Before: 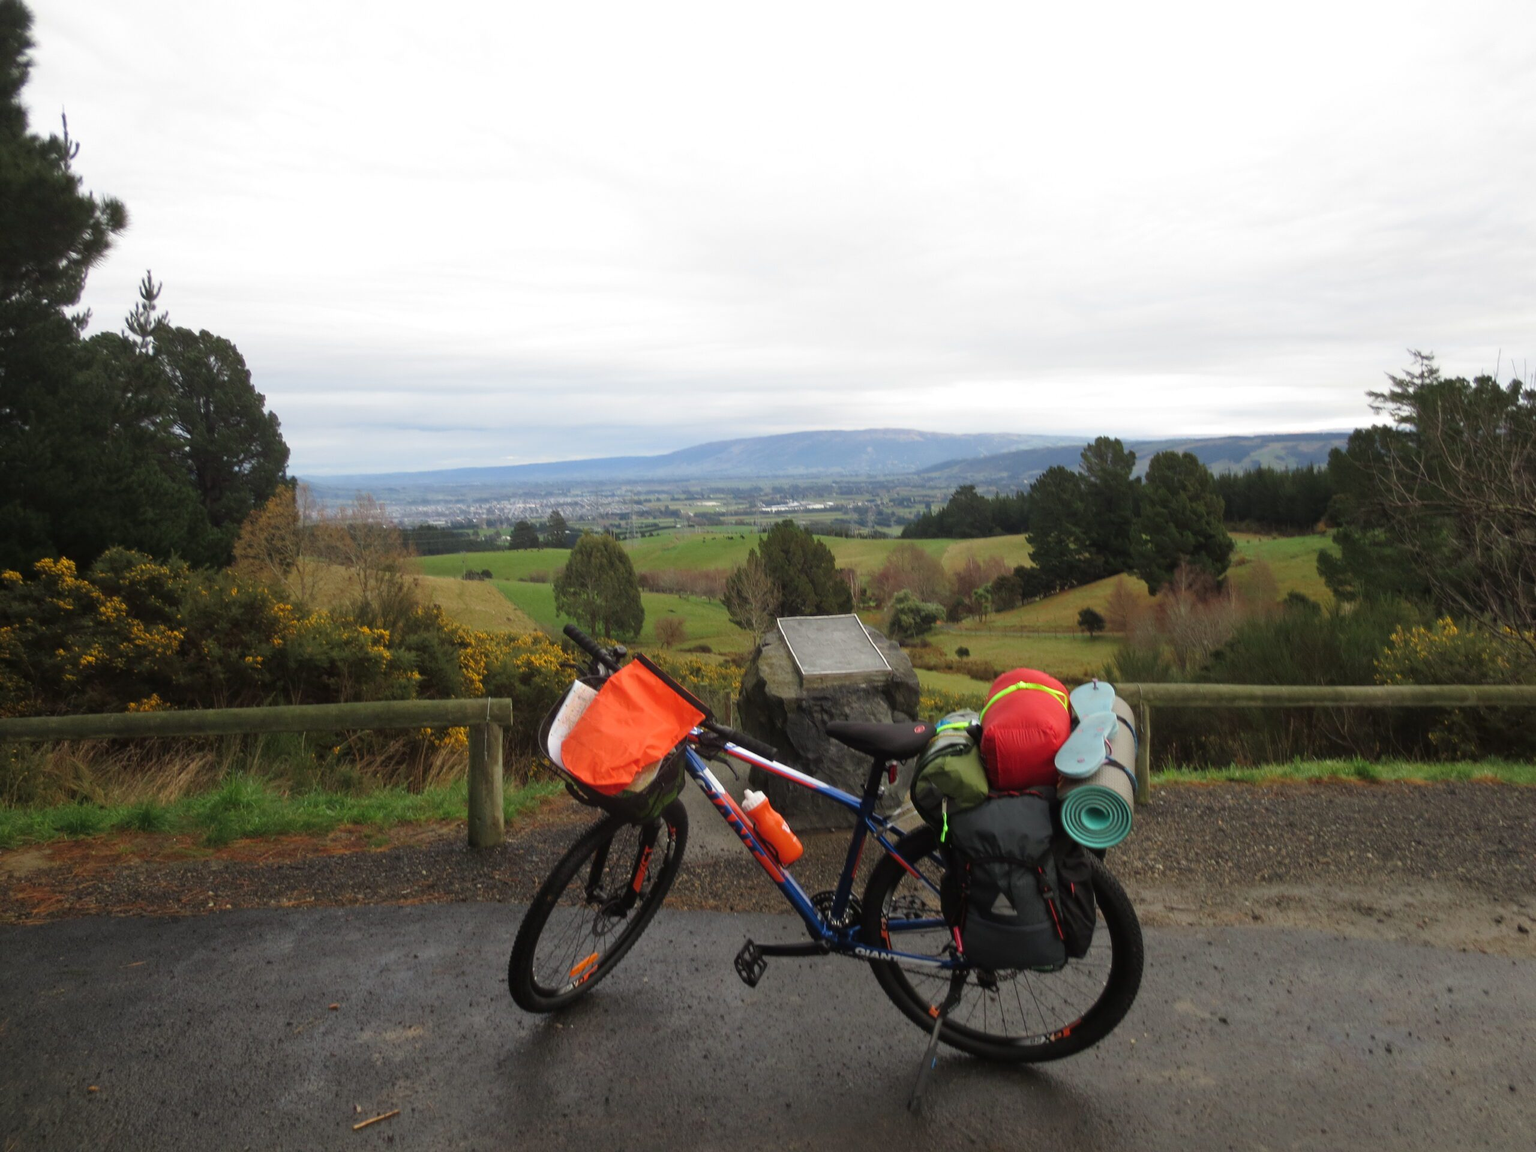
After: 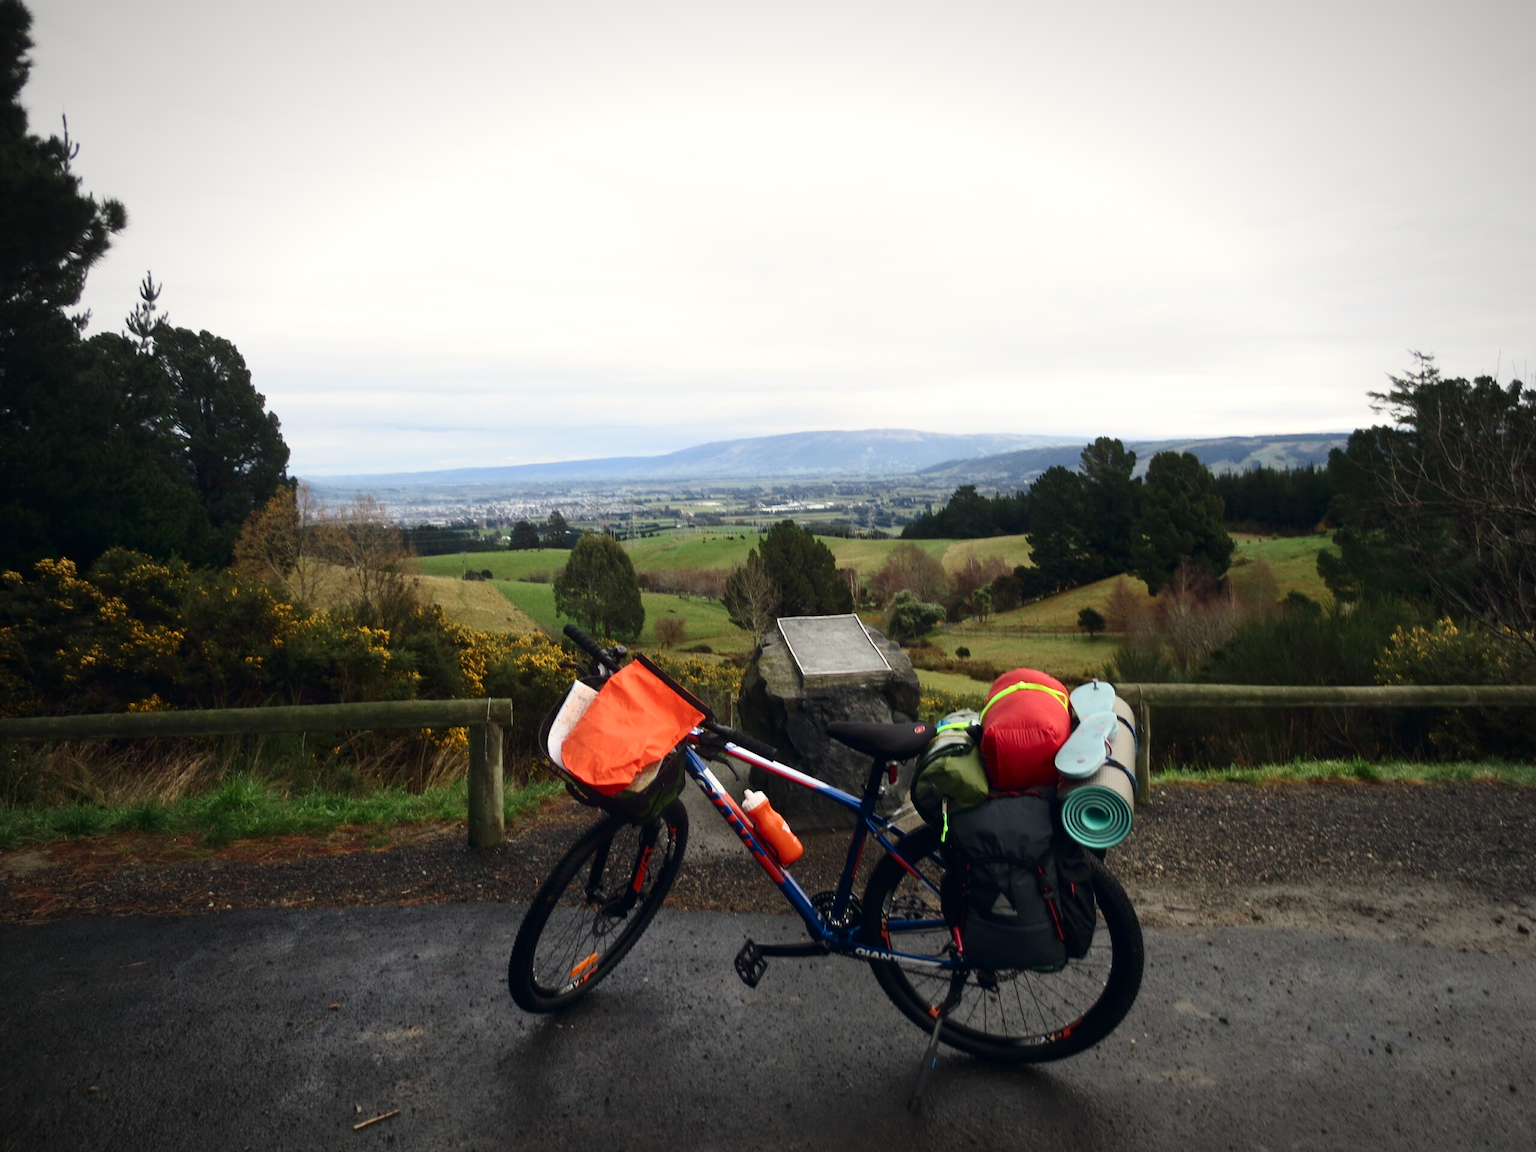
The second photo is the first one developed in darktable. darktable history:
contrast brightness saturation: contrast 0.28
color correction: highlights a* 0.207, highlights b* 2.7, shadows a* -0.874, shadows b* -4.78
vignetting: fall-off radius 60%, automatic ratio true
